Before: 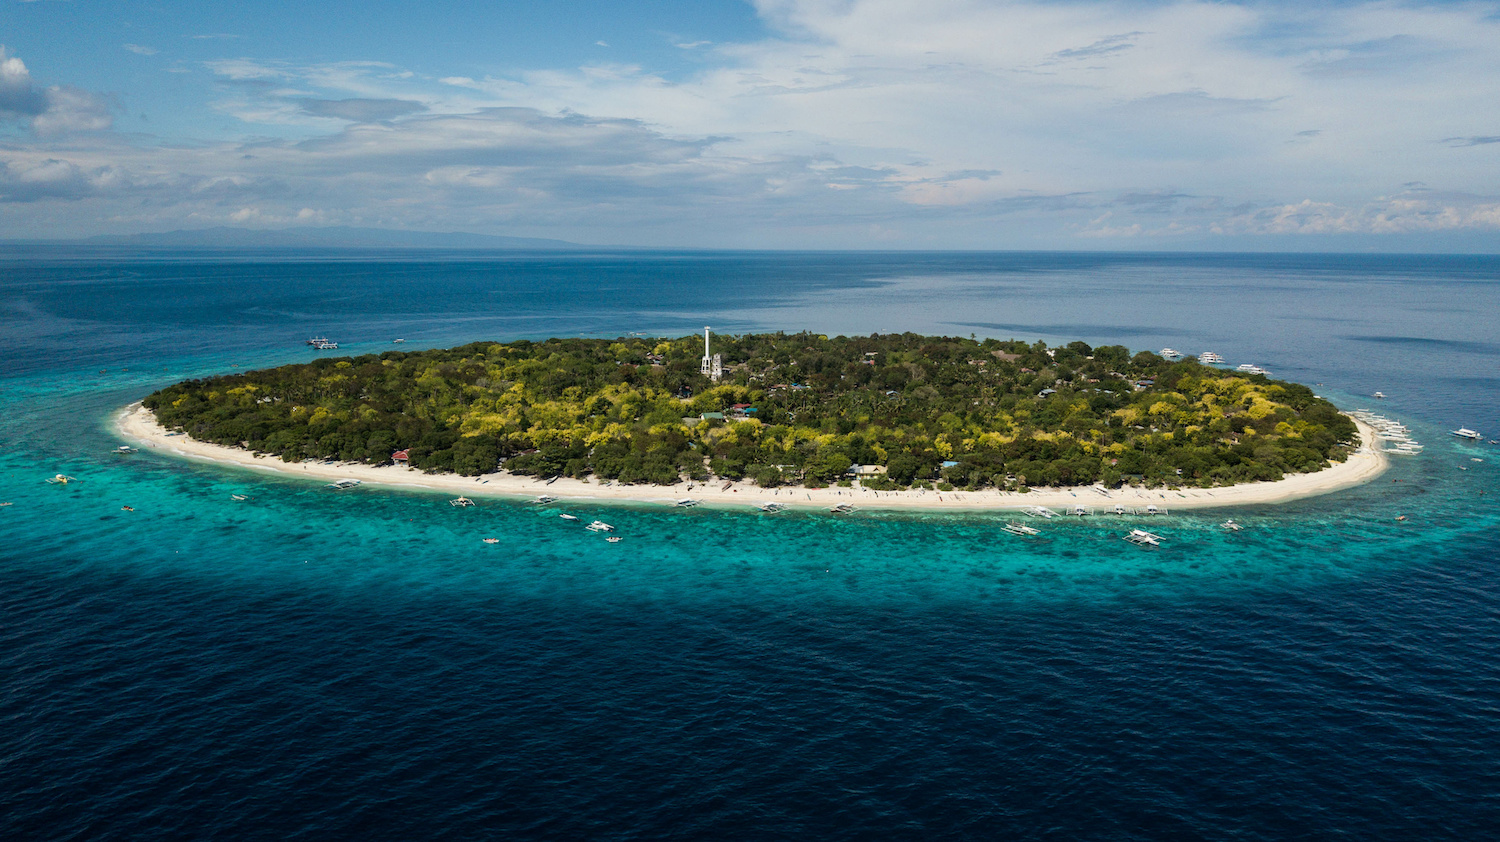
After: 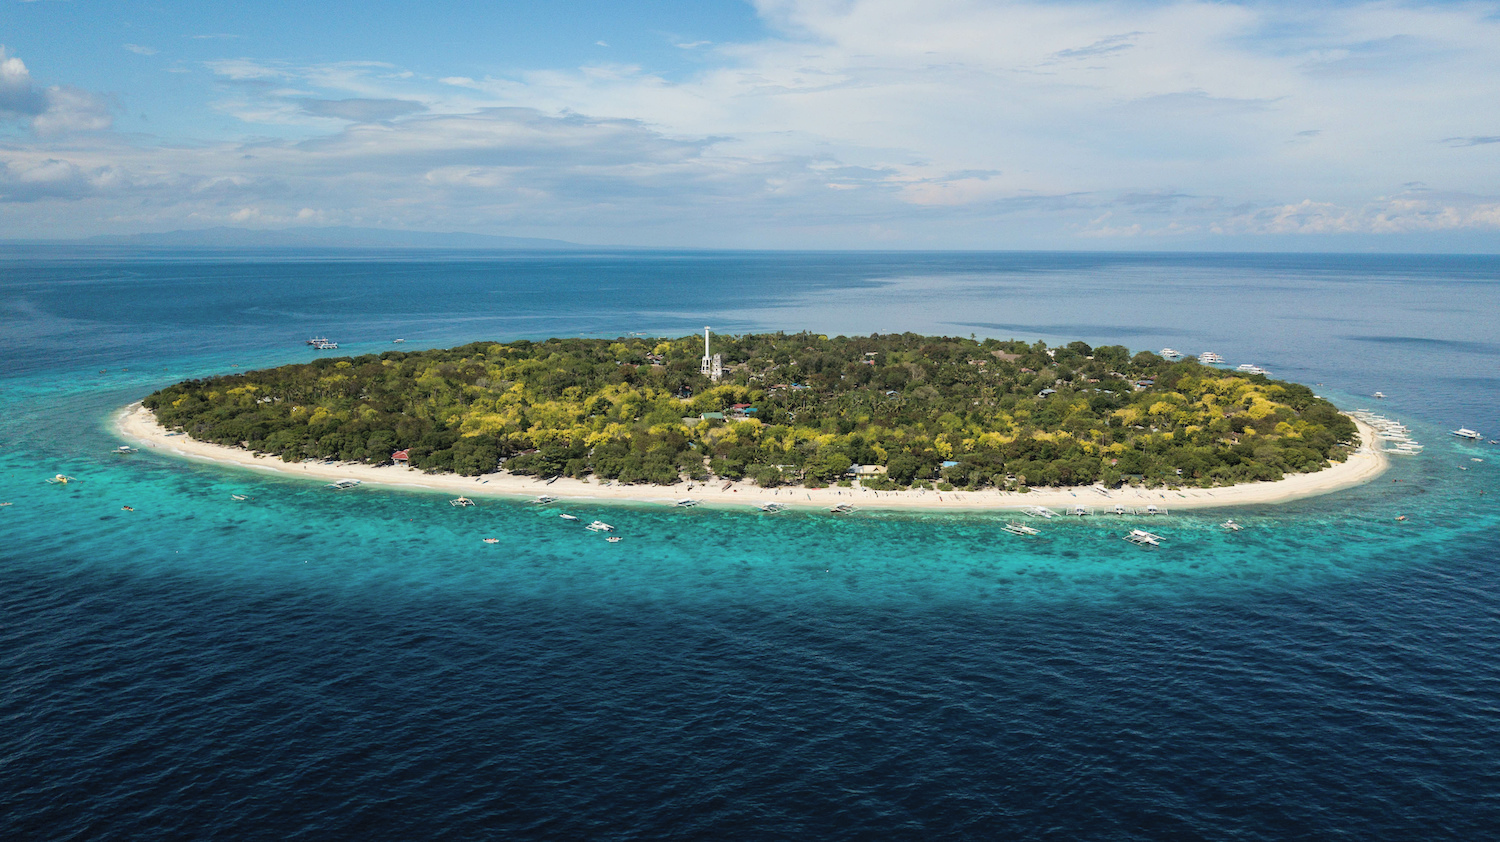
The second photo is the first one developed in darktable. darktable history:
contrast brightness saturation: brightness 0.152
